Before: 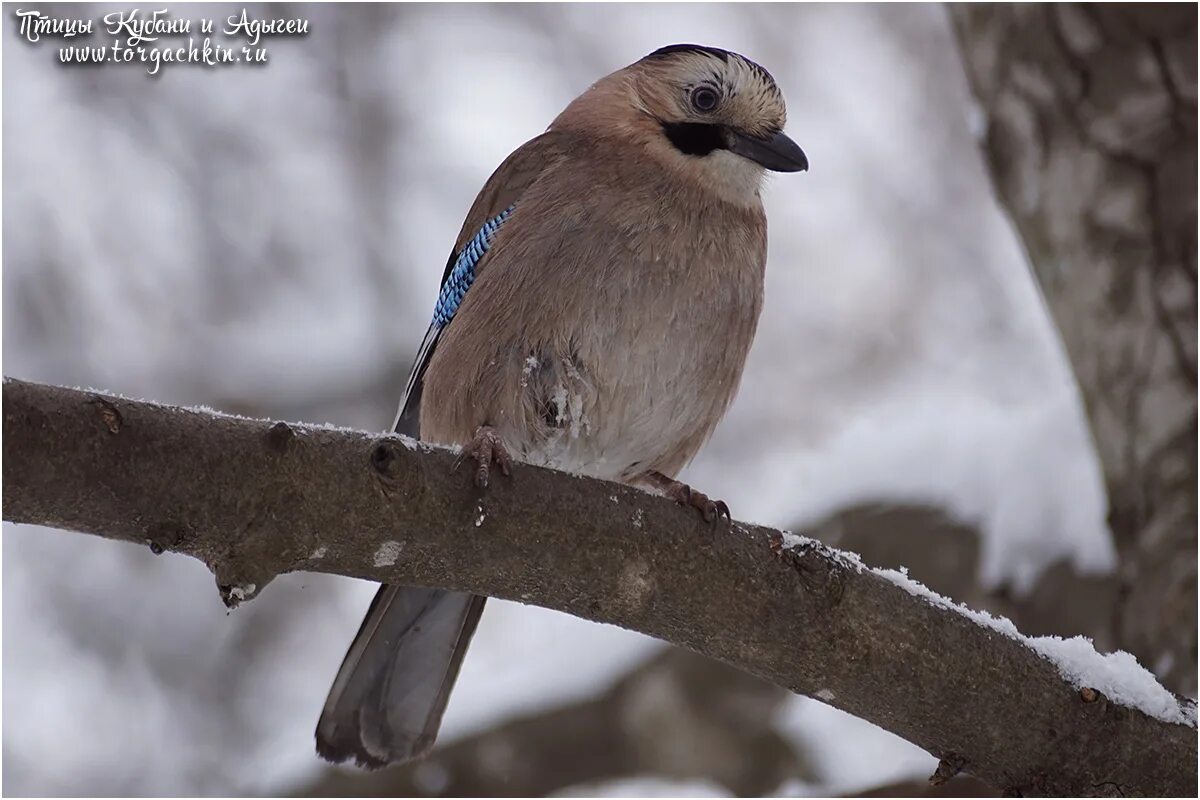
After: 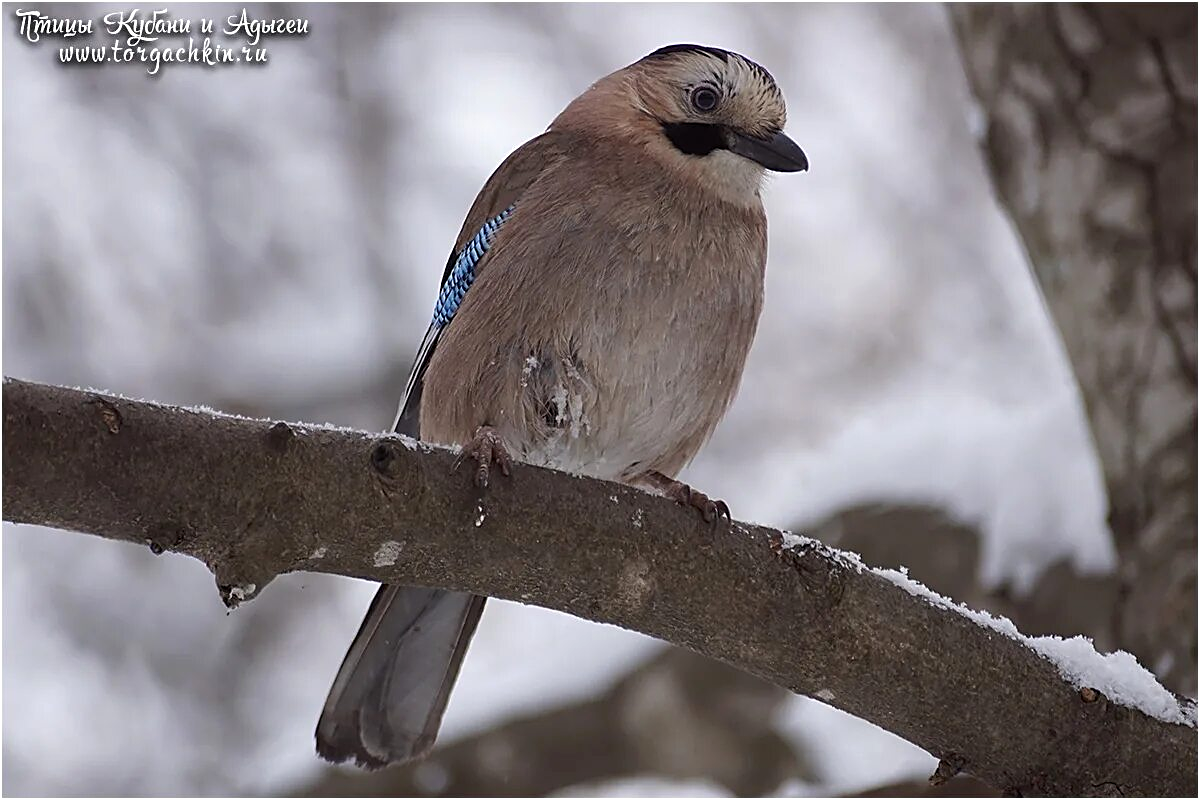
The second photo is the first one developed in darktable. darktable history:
exposure: exposure 0.134 EV, compensate exposure bias true, compensate highlight preservation false
sharpen: on, module defaults
